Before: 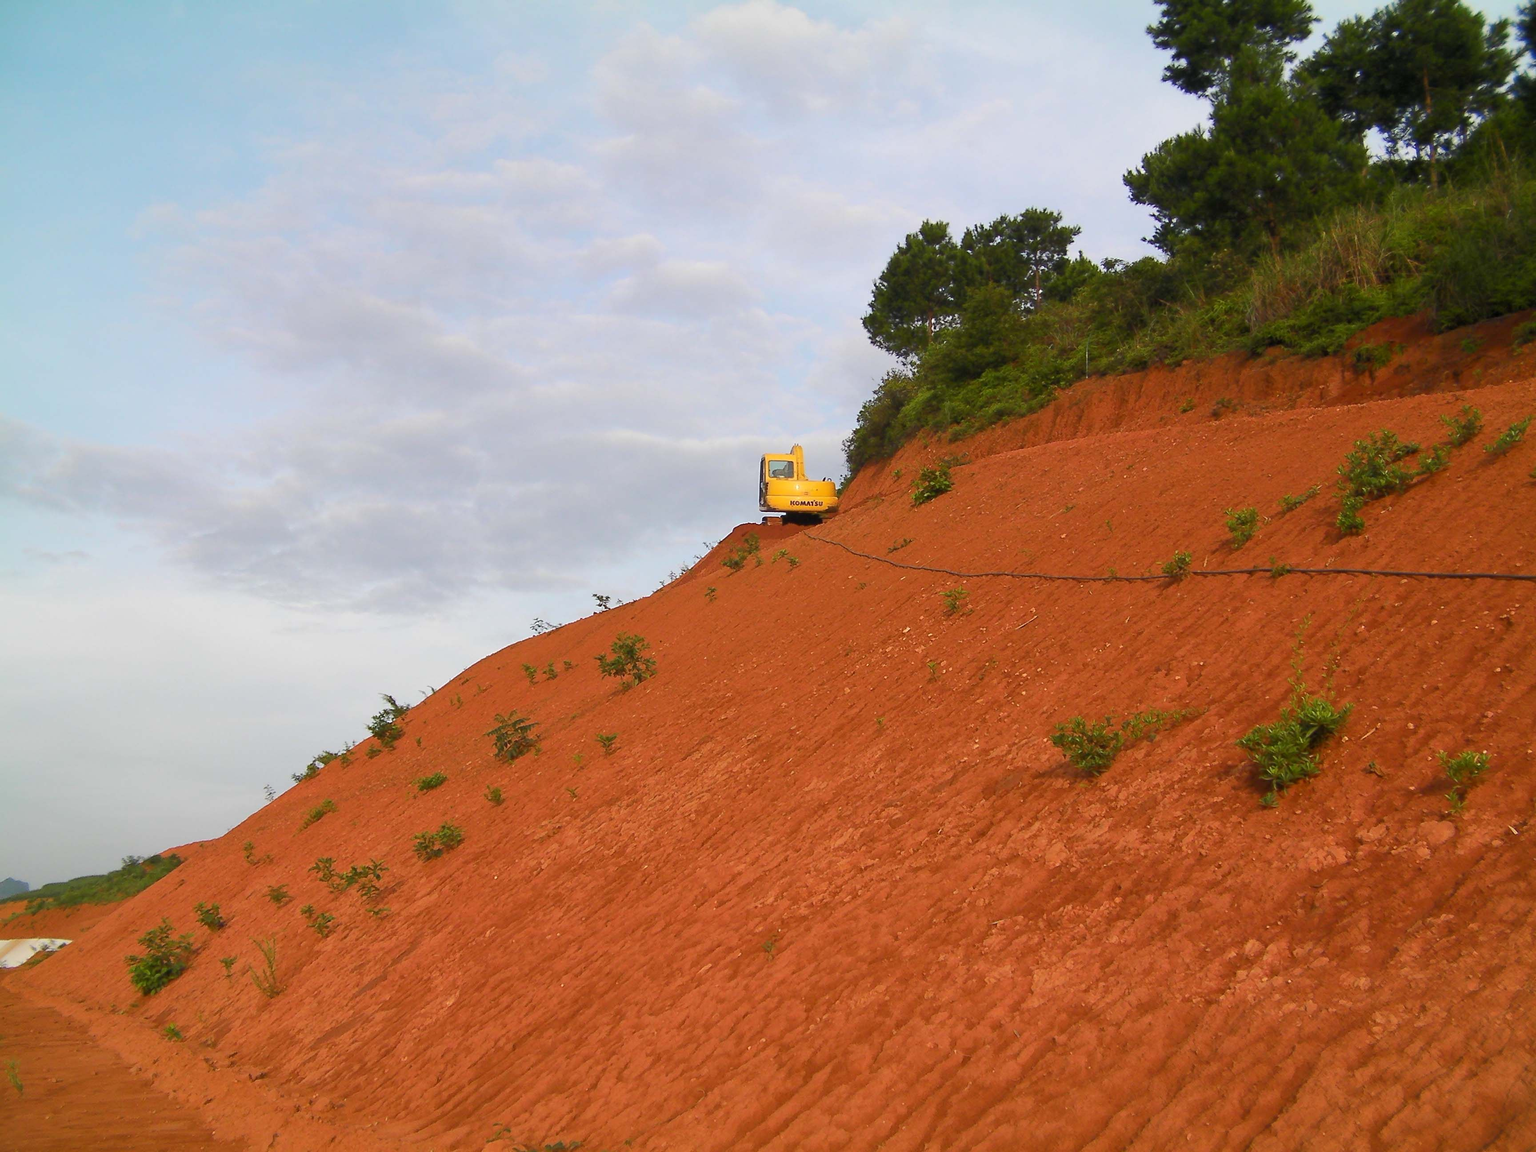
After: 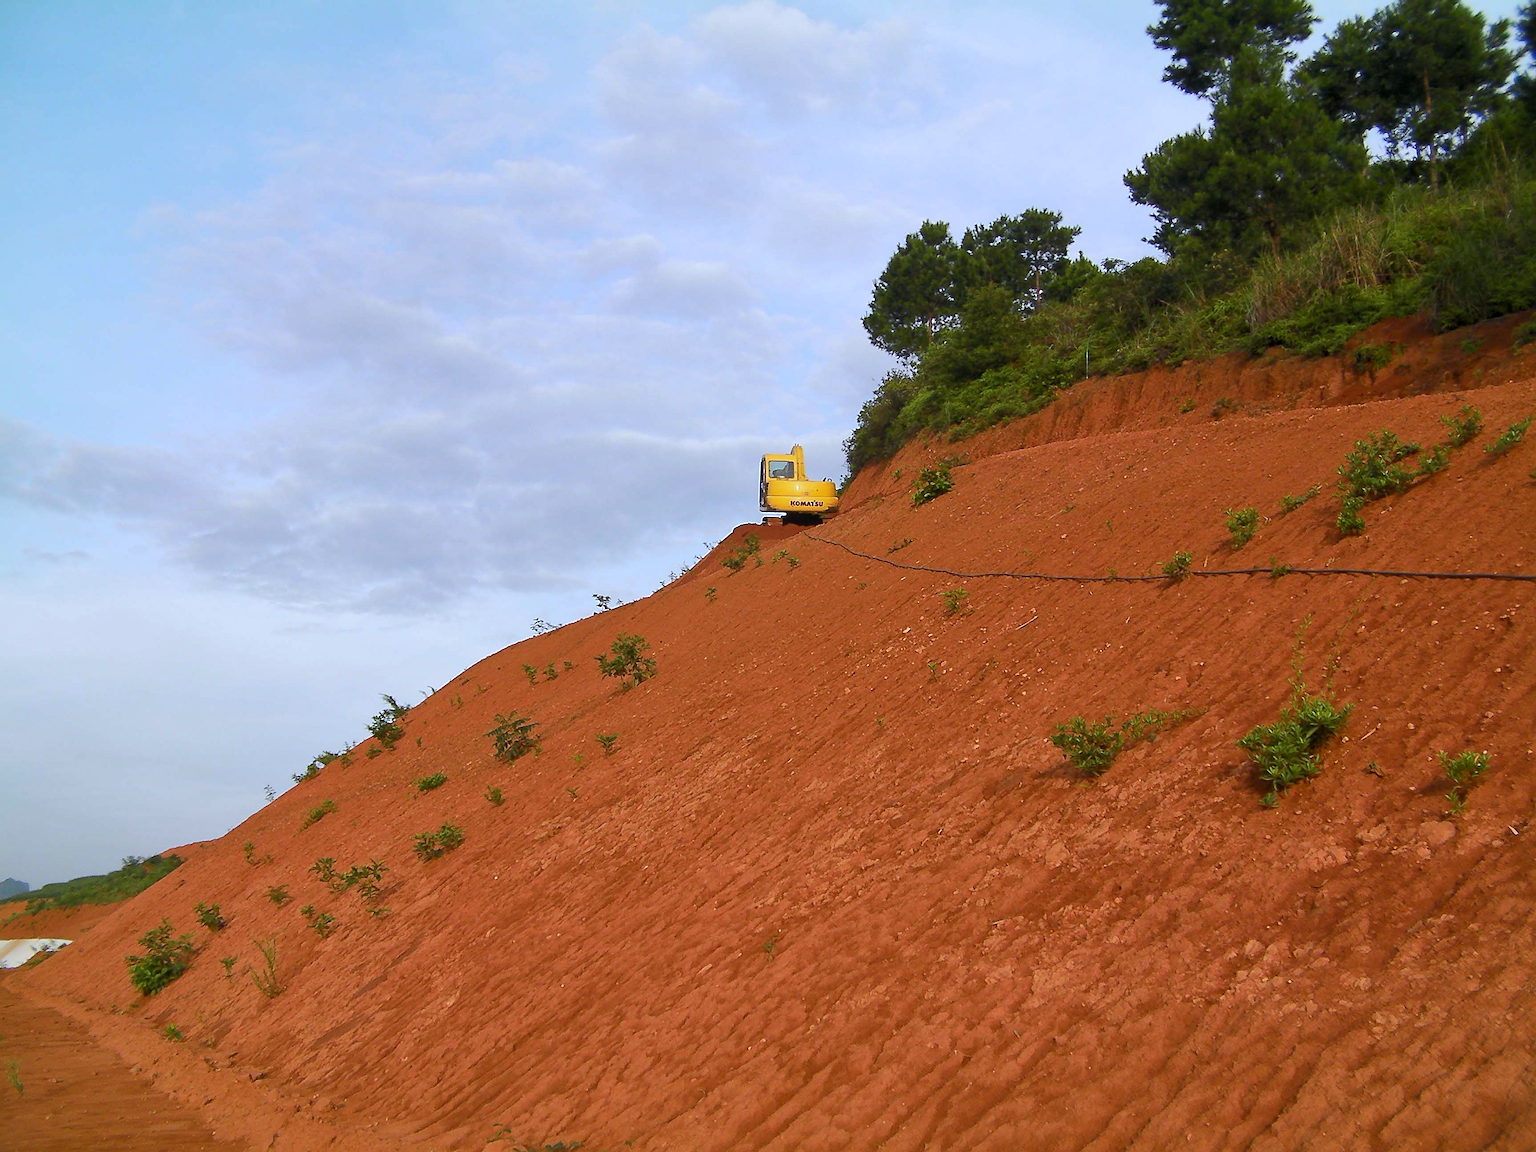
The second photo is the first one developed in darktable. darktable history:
white balance: red 0.931, blue 1.11
sharpen: on, module defaults
local contrast: mode bilateral grid, contrast 20, coarseness 50, detail 120%, midtone range 0.2
